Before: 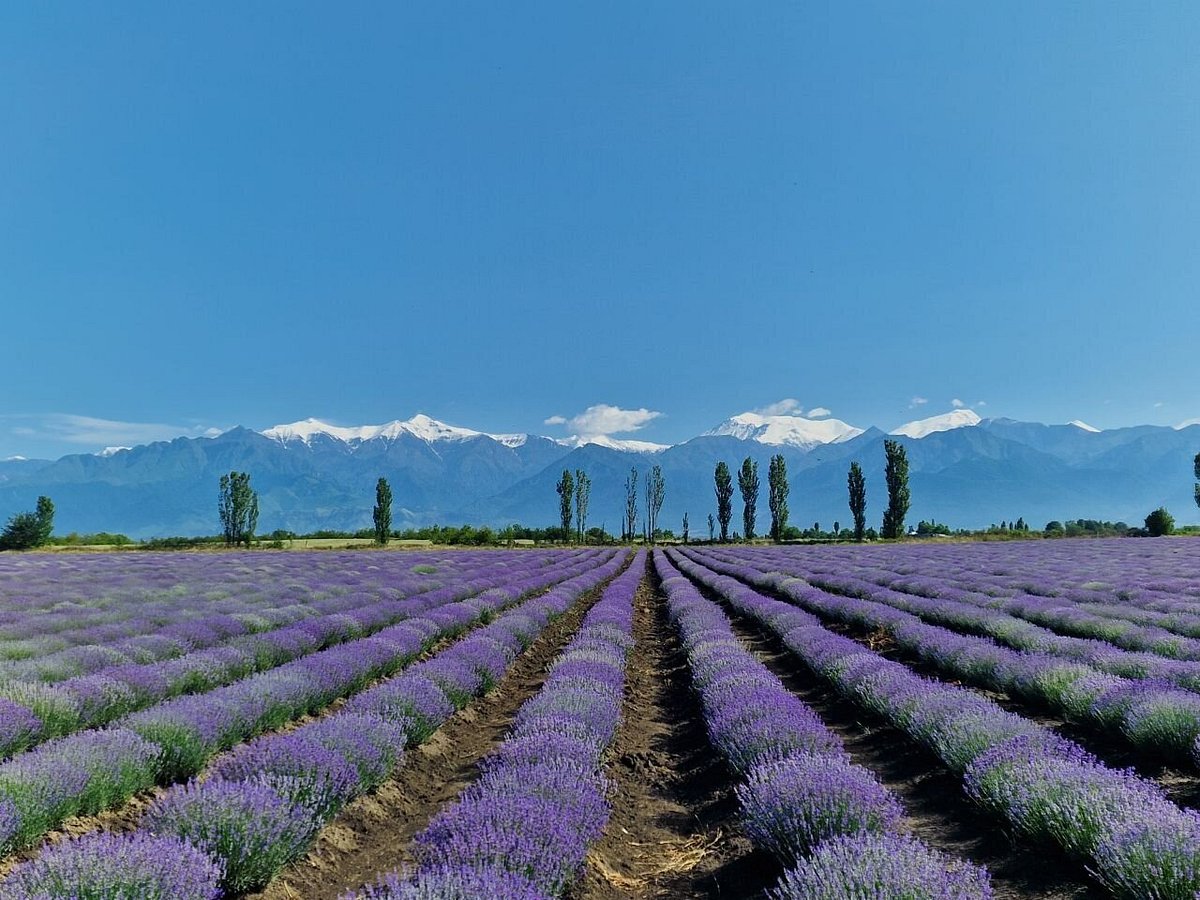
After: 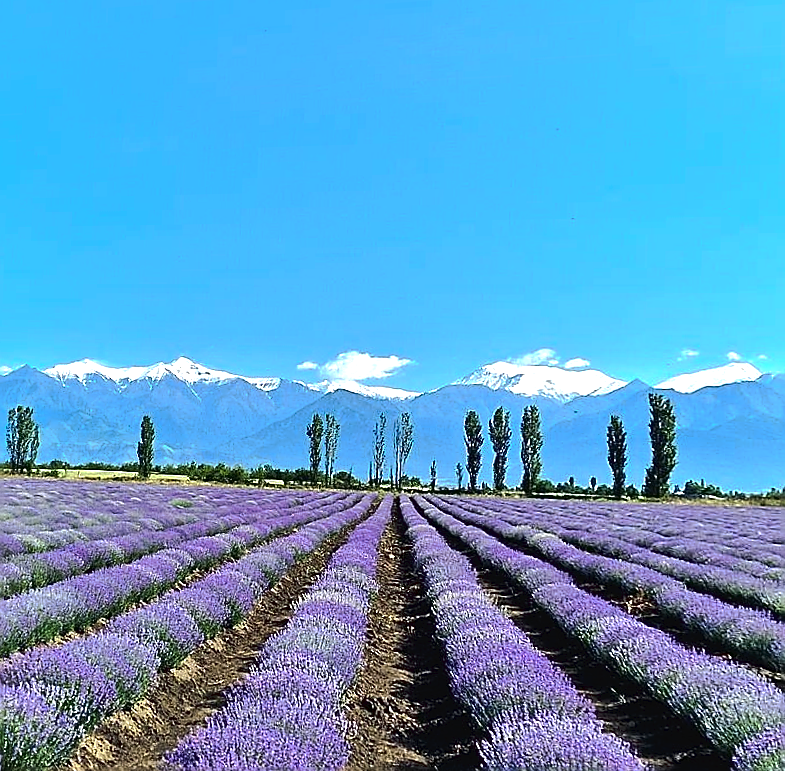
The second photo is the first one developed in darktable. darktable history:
contrast brightness saturation: contrast 0.04, saturation 0.07
rotate and perspective: rotation 1.69°, lens shift (vertical) -0.023, lens shift (horizontal) -0.291, crop left 0.025, crop right 0.988, crop top 0.092, crop bottom 0.842
exposure: black level correction 0, exposure 0.5 EV, compensate exposure bias true, compensate highlight preservation false
tone equalizer: -8 EV -0.75 EV, -7 EV -0.7 EV, -6 EV -0.6 EV, -5 EV -0.4 EV, -3 EV 0.4 EV, -2 EV 0.6 EV, -1 EV 0.7 EV, +0 EV 0.75 EV, edges refinement/feathering 500, mask exposure compensation -1.57 EV, preserve details no
sharpen: radius 1.4, amount 1.25, threshold 0.7
crop and rotate: left 12.648%, right 20.685%
tone curve: curves: ch0 [(0, 0) (0.003, 0.027) (0.011, 0.03) (0.025, 0.04) (0.044, 0.063) (0.069, 0.093) (0.1, 0.125) (0.136, 0.153) (0.177, 0.191) (0.224, 0.232) (0.277, 0.279) (0.335, 0.333) (0.399, 0.39) (0.468, 0.457) (0.543, 0.535) (0.623, 0.611) (0.709, 0.683) (0.801, 0.758) (0.898, 0.853) (1, 1)], preserve colors none
